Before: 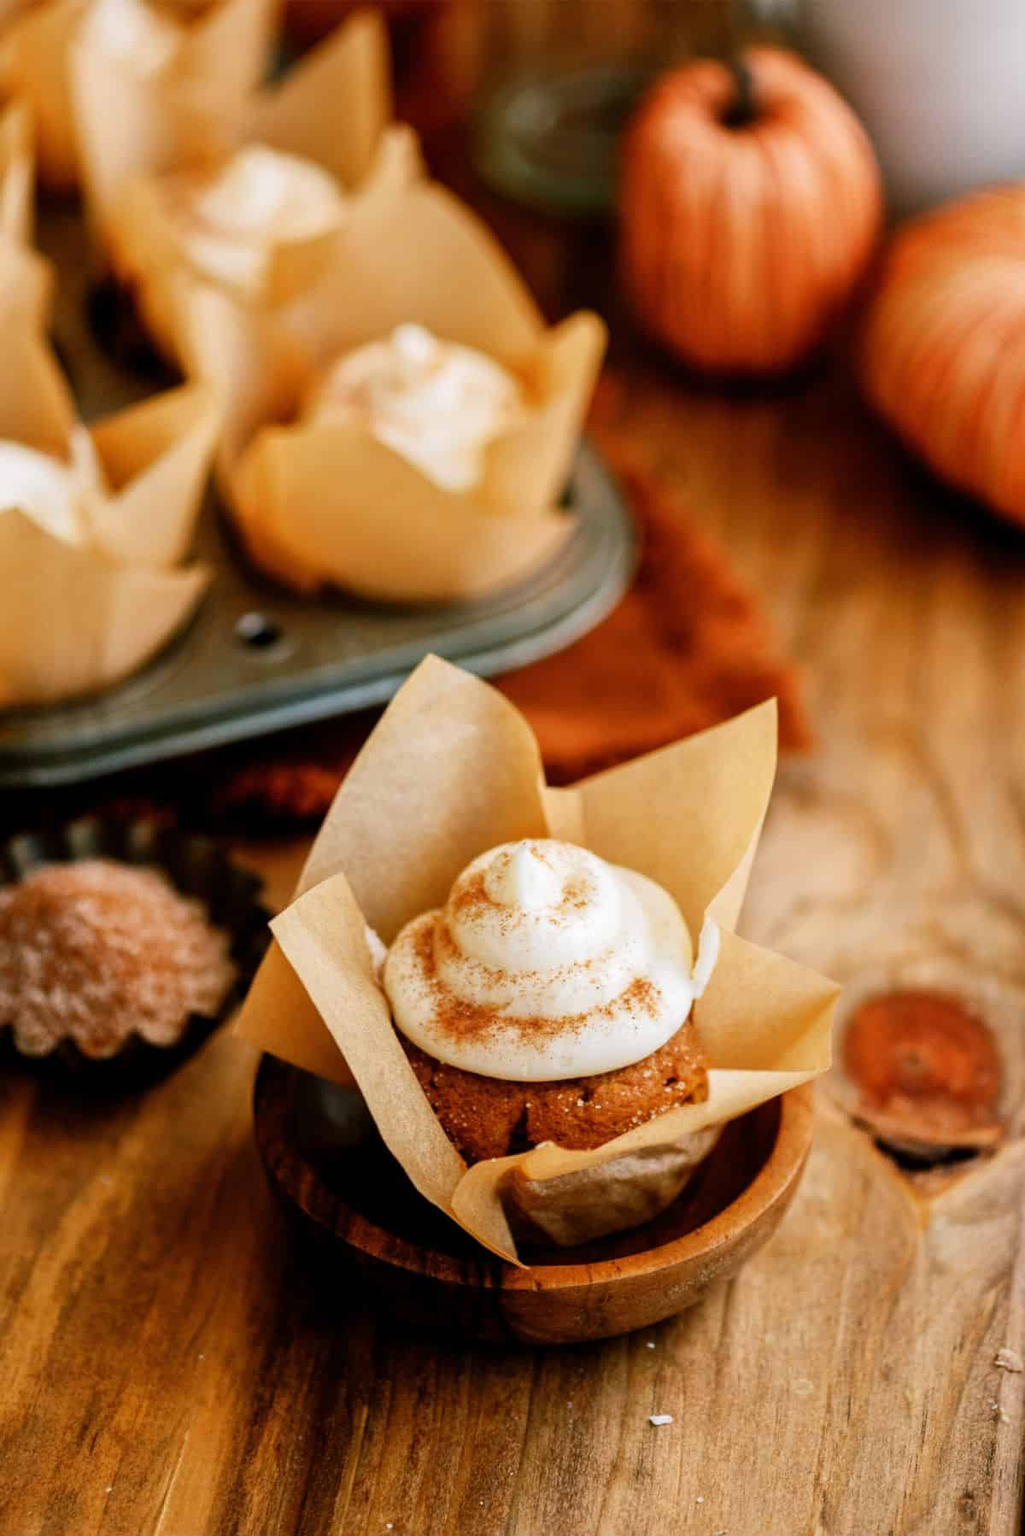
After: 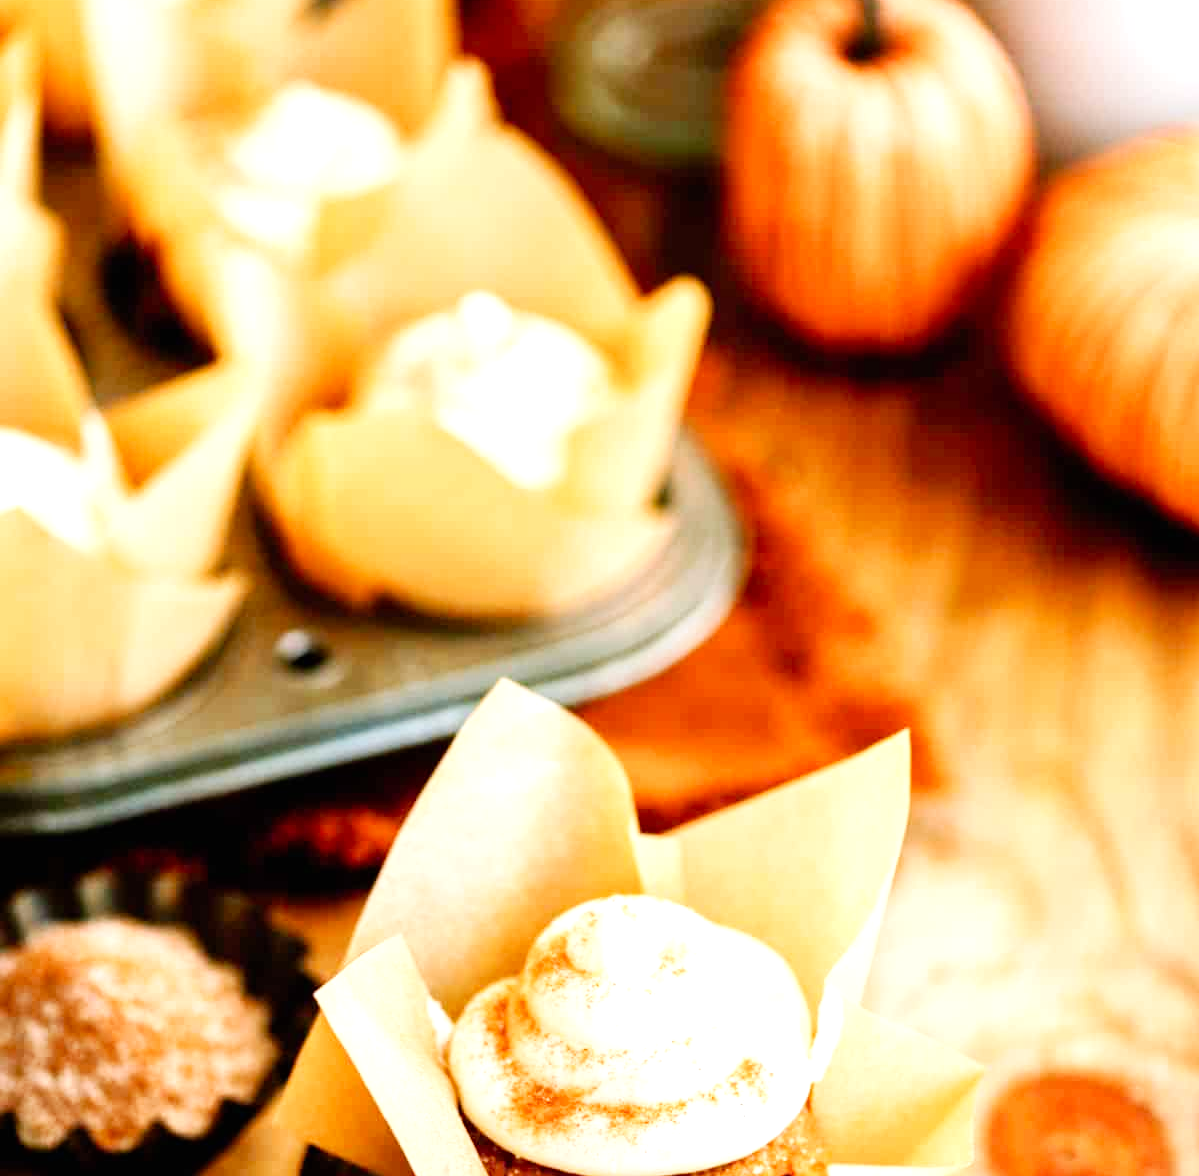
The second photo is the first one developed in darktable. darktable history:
color calibration: illuminant same as pipeline (D50), adaptation none (bypass), x 0.332, y 0.335, temperature 5021.69 K
tone curve: curves: ch0 [(0, 0) (0.051, 0.027) (0.096, 0.071) (0.219, 0.248) (0.428, 0.52) (0.596, 0.713) (0.727, 0.823) (0.859, 0.924) (1, 1)]; ch1 [(0, 0) (0.1, 0.038) (0.318, 0.221) (0.413, 0.325) (0.454, 0.41) (0.493, 0.478) (0.503, 0.501) (0.516, 0.515) (0.548, 0.575) (0.561, 0.596) (0.594, 0.647) (0.666, 0.701) (1, 1)]; ch2 [(0, 0) (0.453, 0.44) (0.479, 0.476) (0.504, 0.5) (0.52, 0.526) (0.557, 0.585) (0.583, 0.608) (0.824, 0.815) (1, 1)], preserve colors none
exposure: black level correction 0, exposure 1.096 EV, compensate exposure bias true, compensate highlight preservation false
crop and rotate: top 4.859%, bottom 29.702%
